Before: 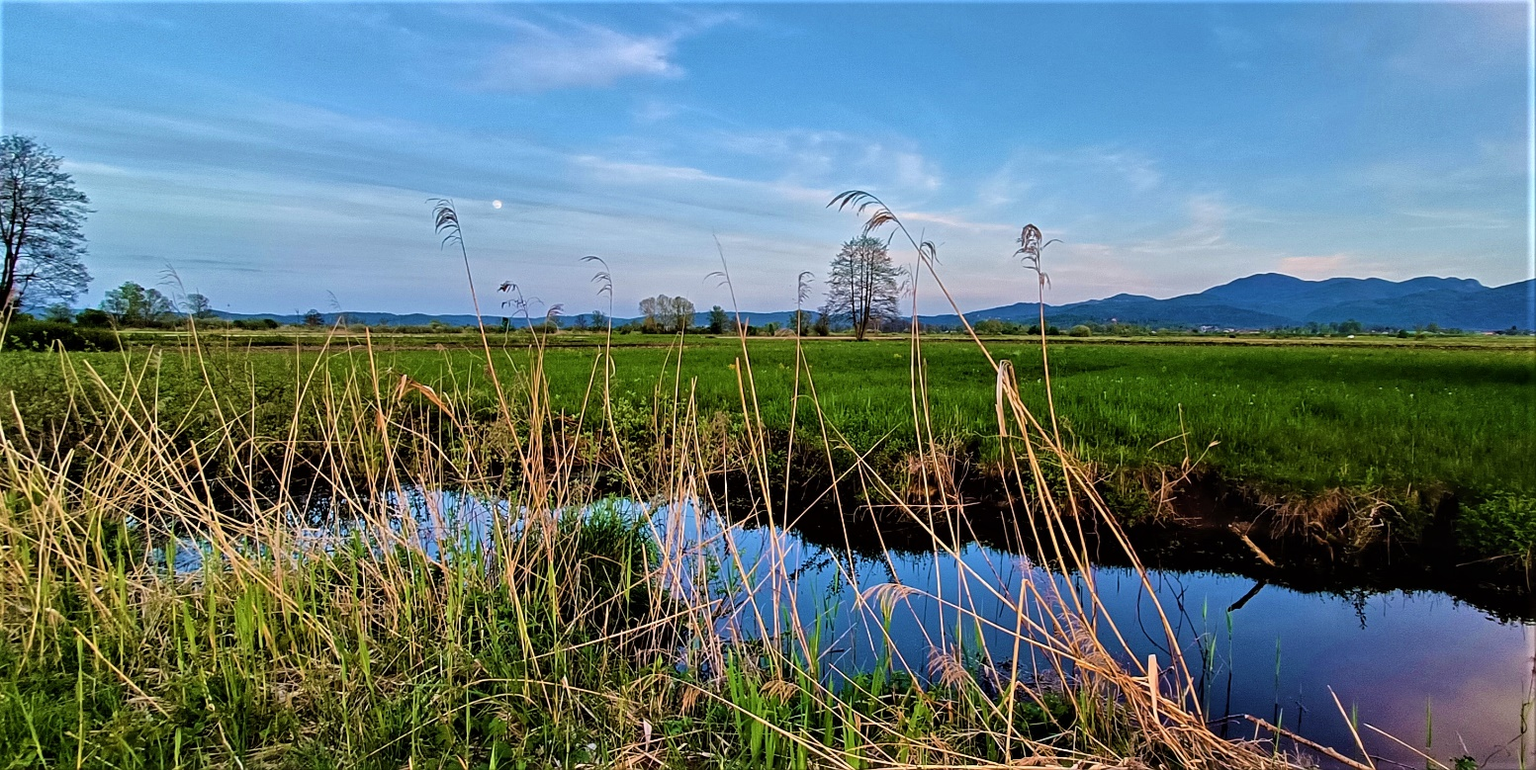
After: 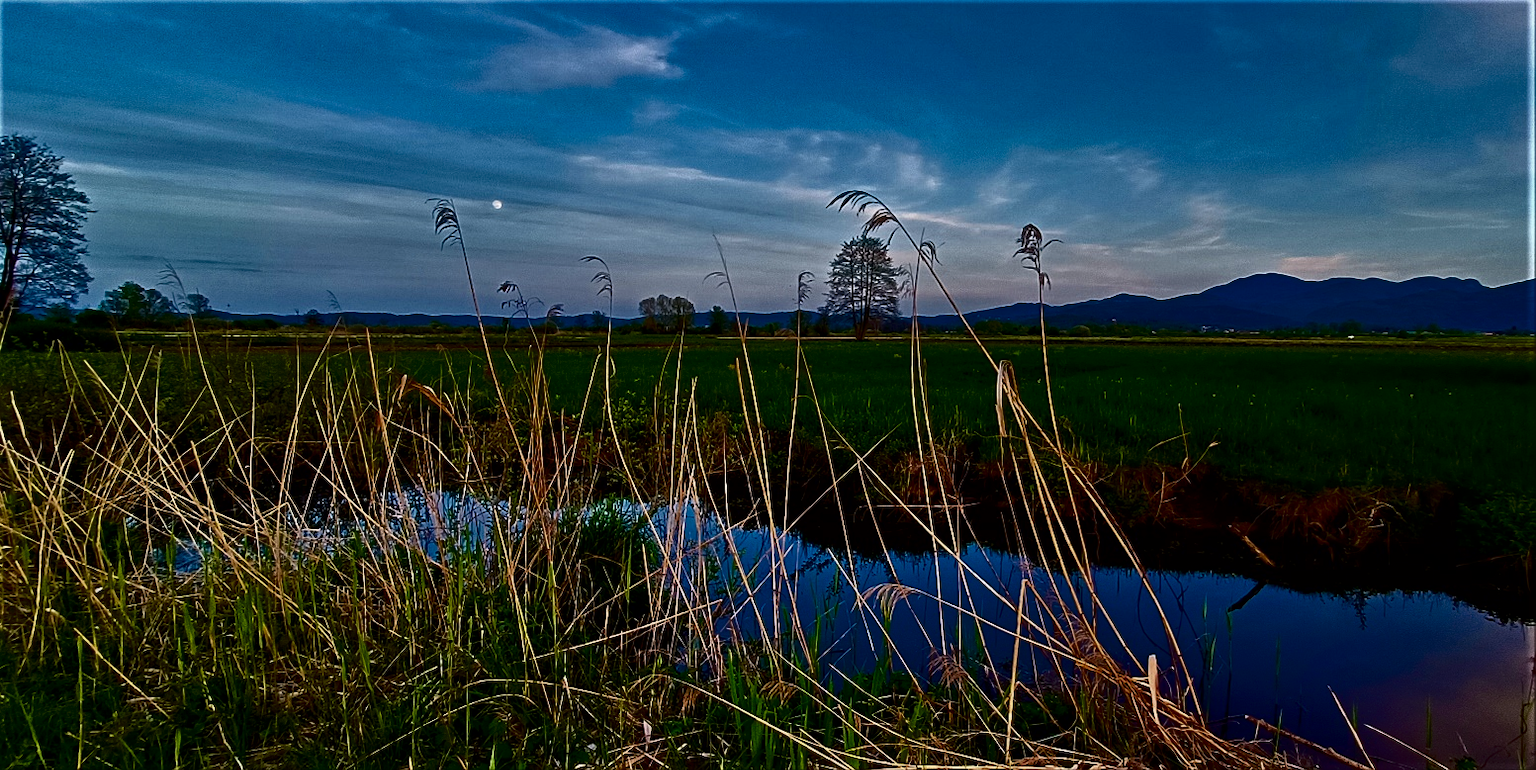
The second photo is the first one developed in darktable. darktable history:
contrast brightness saturation: brightness -0.515
tone curve: curves: ch0 [(0, 0) (0.003, 0.004) (0.011, 0.009) (0.025, 0.017) (0.044, 0.029) (0.069, 0.04) (0.1, 0.051) (0.136, 0.07) (0.177, 0.095) (0.224, 0.131) (0.277, 0.179) (0.335, 0.237) (0.399, 0.302) (0.468, 0.386) (0.543, 0.471) (0.623, 0.576) (0.709, 0.699) (0.801, 0.817) (0.898, 0.917) (1, 1)], color space Lab, independent channels, preserve colors none
